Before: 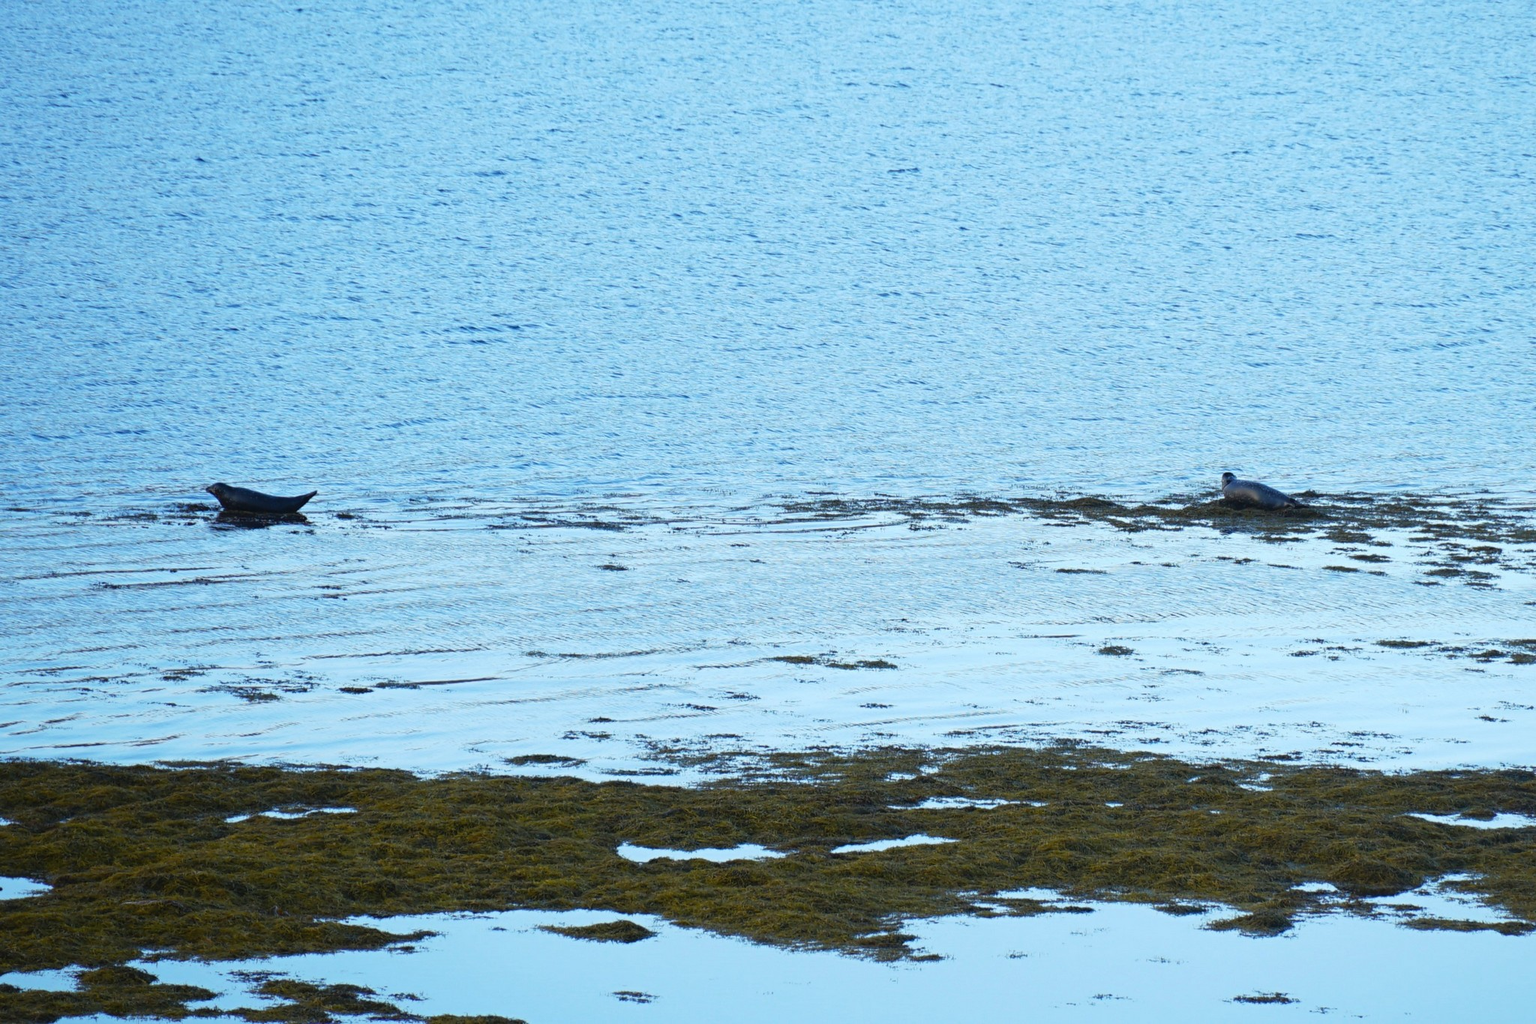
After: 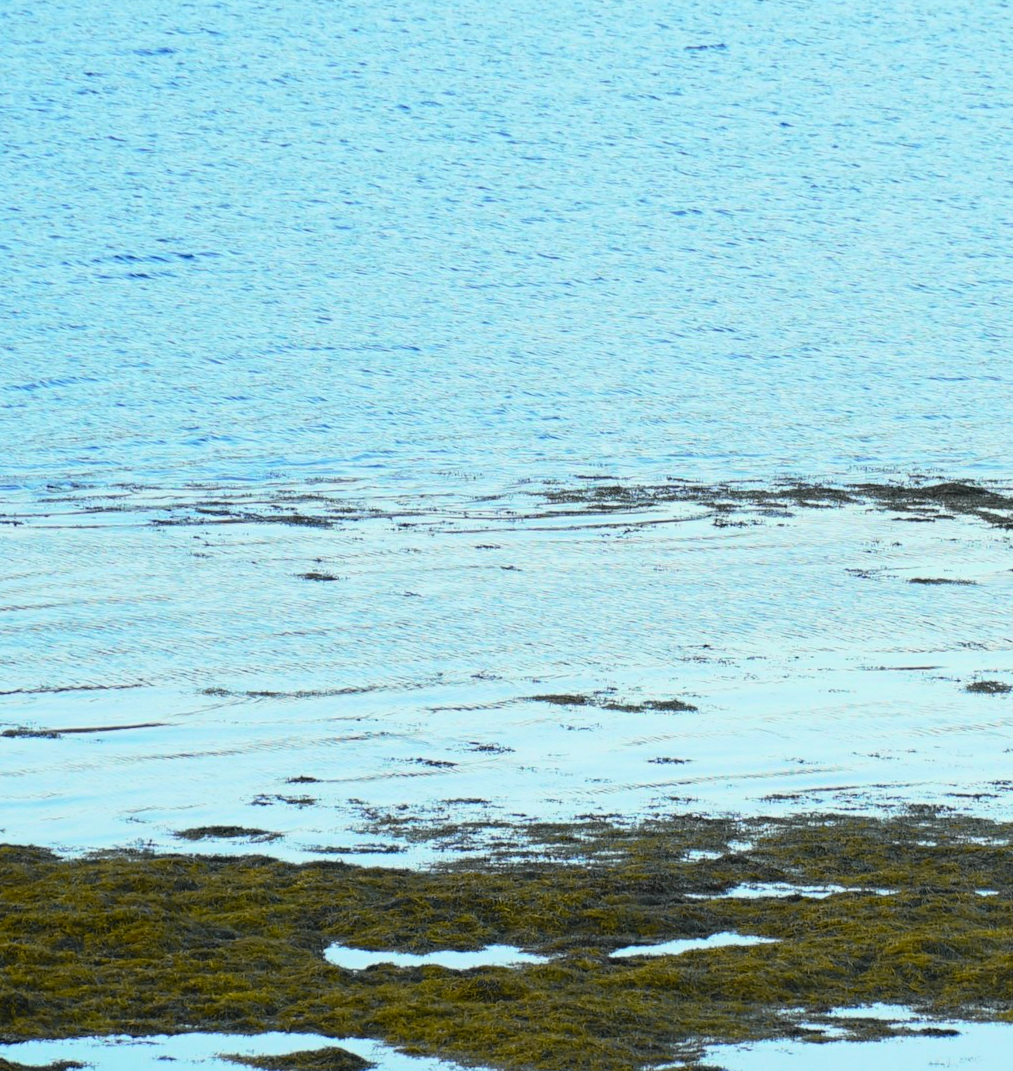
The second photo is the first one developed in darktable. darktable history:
base curve: curves: ch0 [(0, 0) (0.74, 0.67) (1, 1)]
tone curve: curves: ch0 [(0, 0.012) (0.093, 0.11) (0.345, 0.425) (0.457, 0.562) (0.628, 0.738) (0.839, 0.909) (0.998, 0.978)]; ch1 [(0, 0) (0.437, 0.408) (0.472, 0.47) (0.502, 0.497) (0.527, 0.523) (0.568, 0.577) (0.62, 0.66) (0.669, 0.748) (0.859, 0.899) (1, 1)]; ch2 [(0, 0) (0.33, 0.301) (0.421, 0.443) (0.473, 0.498) (0.509, 0.502) (0.535, 0.545) (0.549, 0.576) (0.644, 0.703) (1, 1)], color space Lab, independent channels, preserve colors none
crop and rotate: angle 0.02°, left 24.353%, top 13.219%, right 26.156%, bottom 8.224%
